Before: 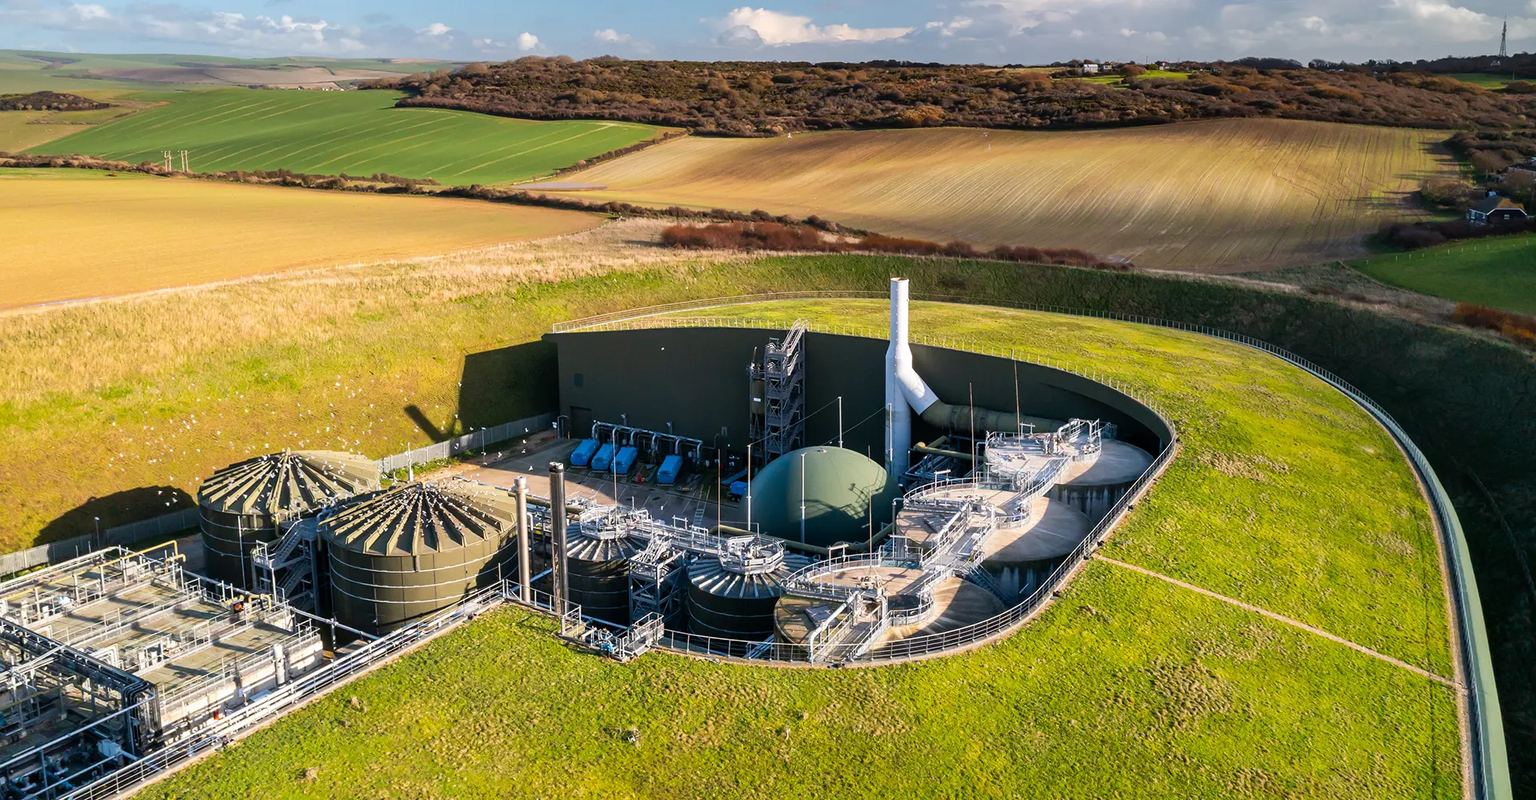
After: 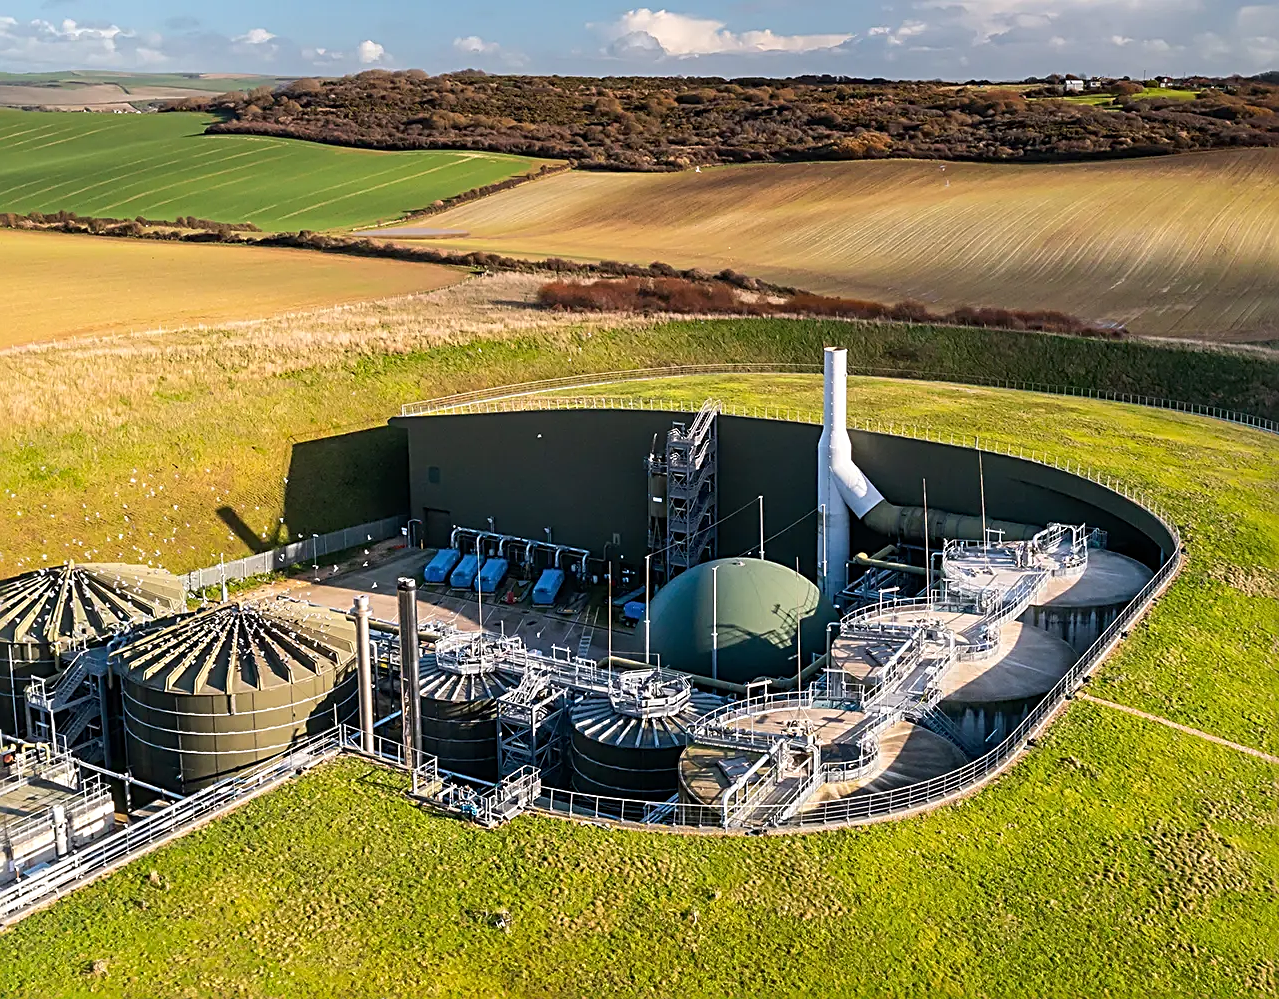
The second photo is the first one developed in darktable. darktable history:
crop and rotate: left 15.055%, right 18.278%
sharpen: radius 2.676, amount 0.669
